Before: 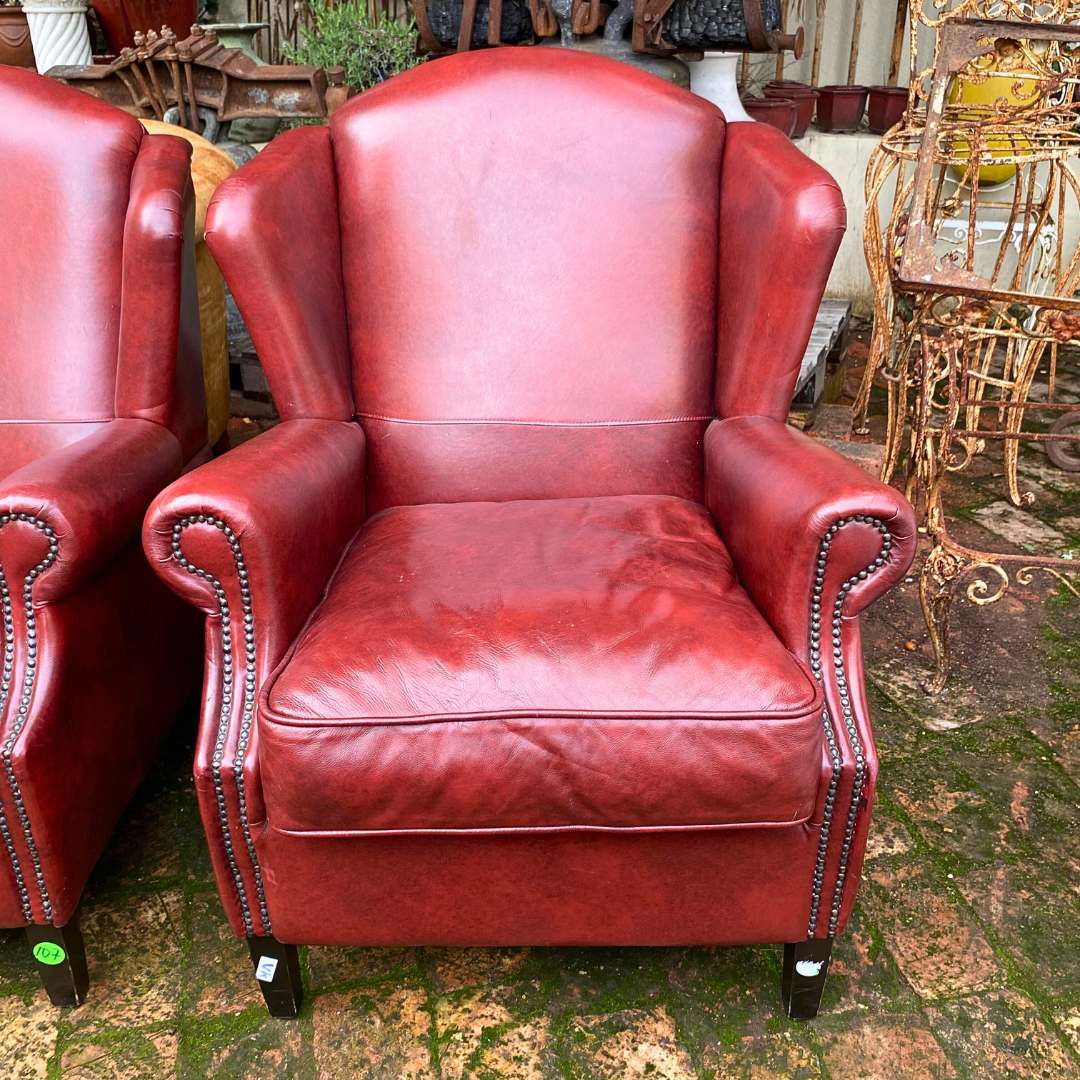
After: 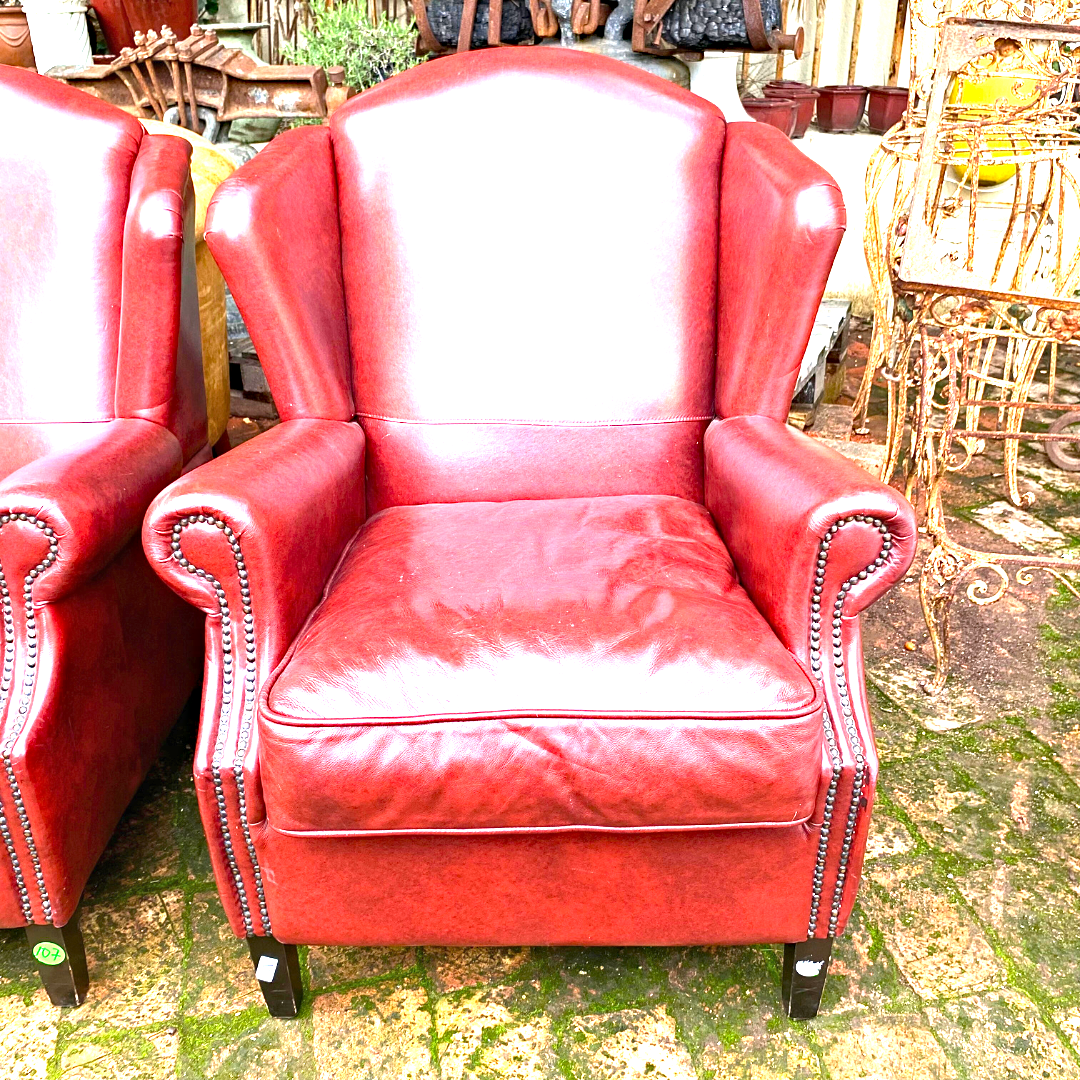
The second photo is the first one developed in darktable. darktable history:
exposure: black level correction 0, exposure 1.959 EV, compensate exposure bias true, compensate highlight preservation false
haze removal: strength 0.293, distance 0.249, compatibility mode true, adaptive false
